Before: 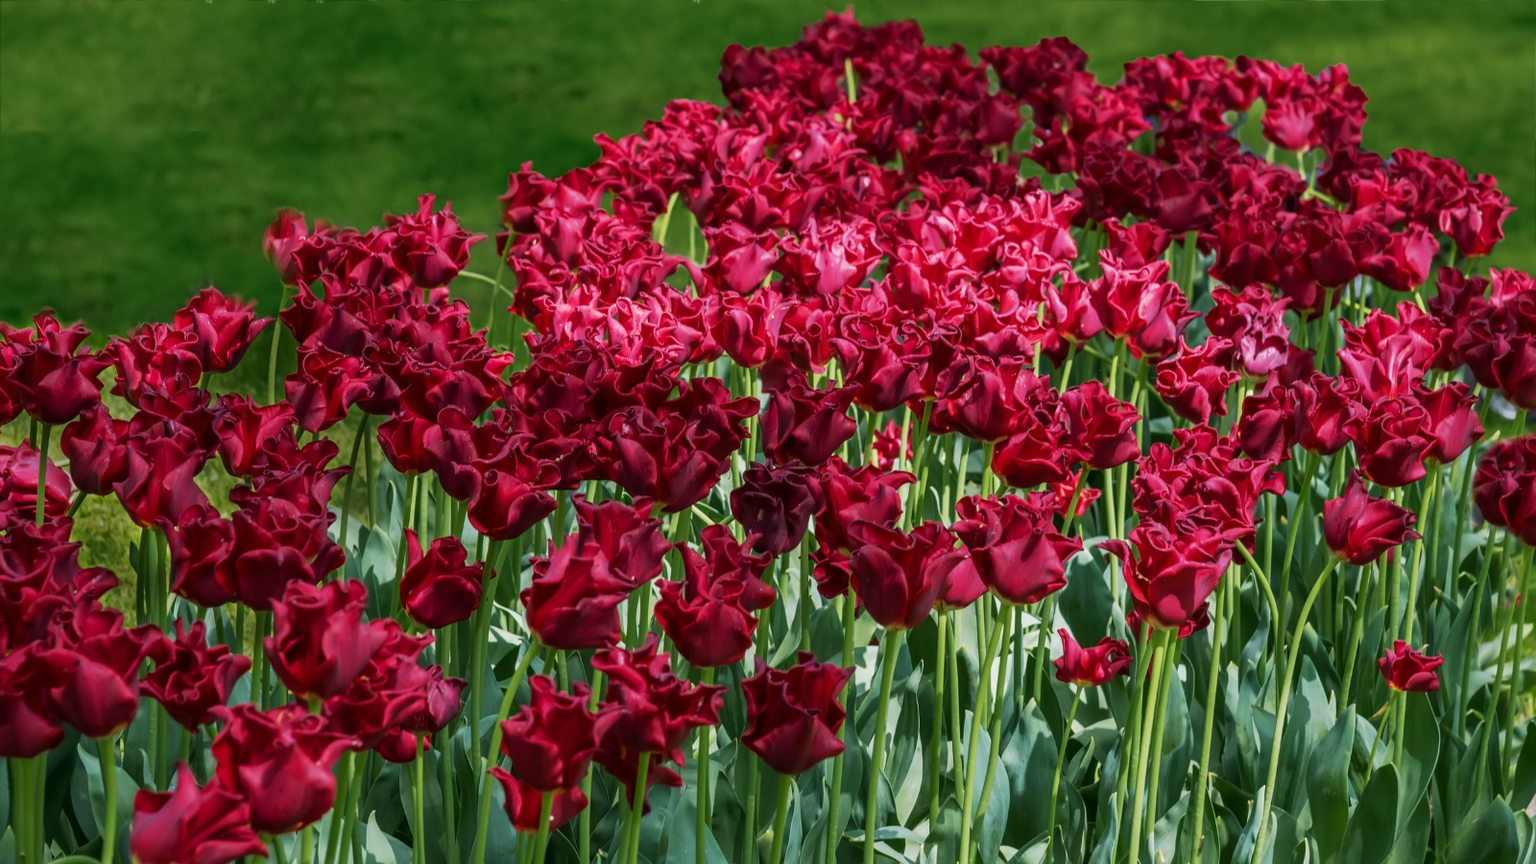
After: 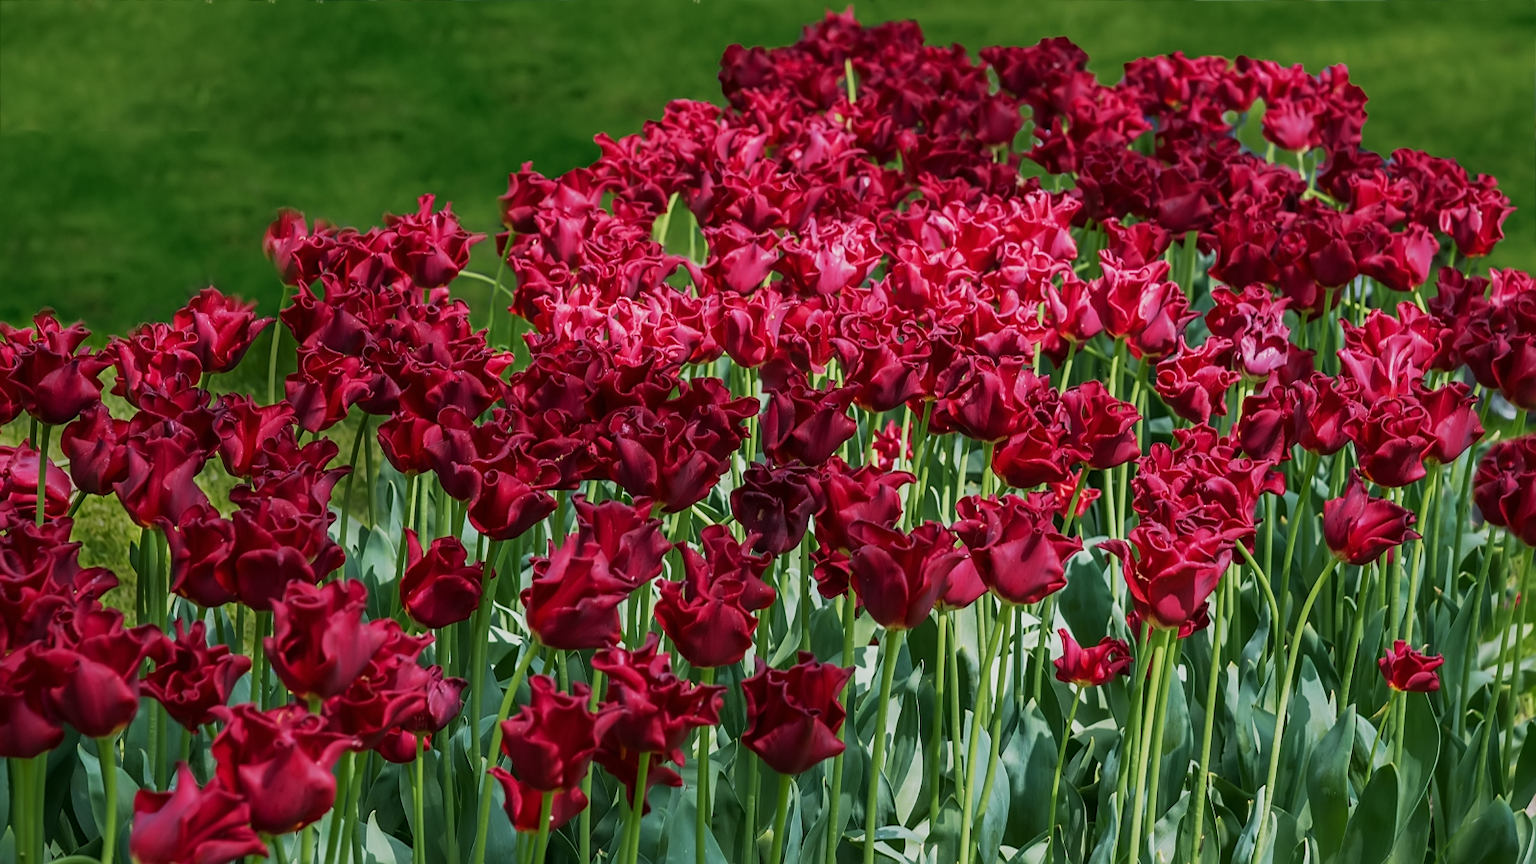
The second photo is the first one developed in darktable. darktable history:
sharpen: radius 1.458, amount 0.398, threshold 1.271
sigmoid: contrast 1.22, skew 0.65
